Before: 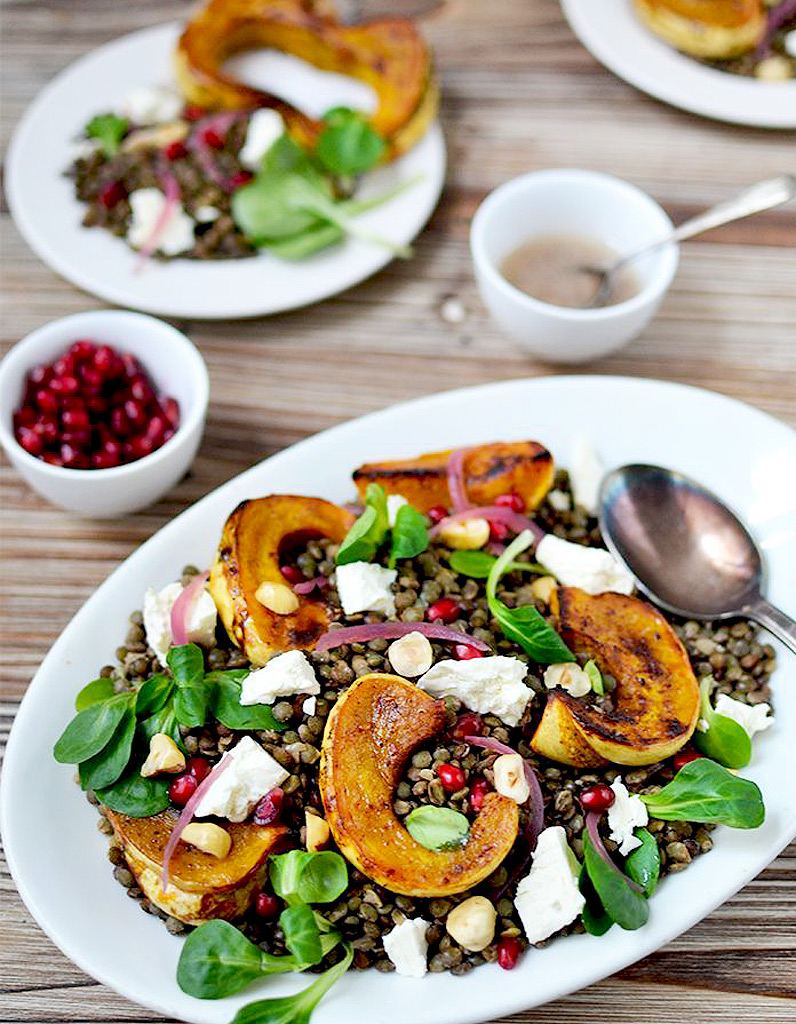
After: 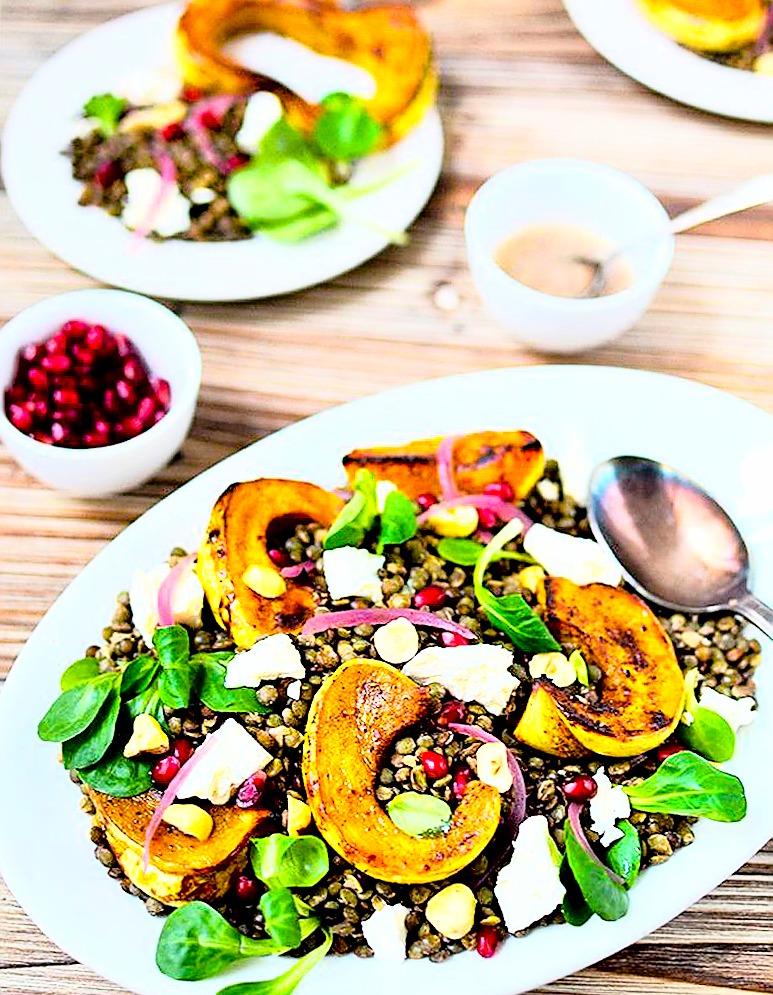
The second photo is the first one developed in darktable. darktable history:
crop and rotate: angle -1.29°
sharpen: on, module defaults
color balance rgb: perceptual saturation grading › global saturation 25.826%, global vibrance 20%
exposure: exposure -0.139 EV, compensate highlight preservation false
tone equalizer: edges refinement/feathering 500, mask exposure compensation -1.57 EV, preserve details no
base curve: curves: ch0 [(0, 0) (0.012, 0.01) (0.073, 0.168) (0.31, 0.711) (0.645, 0.957) (1, 1)], preserve colors average RGB
